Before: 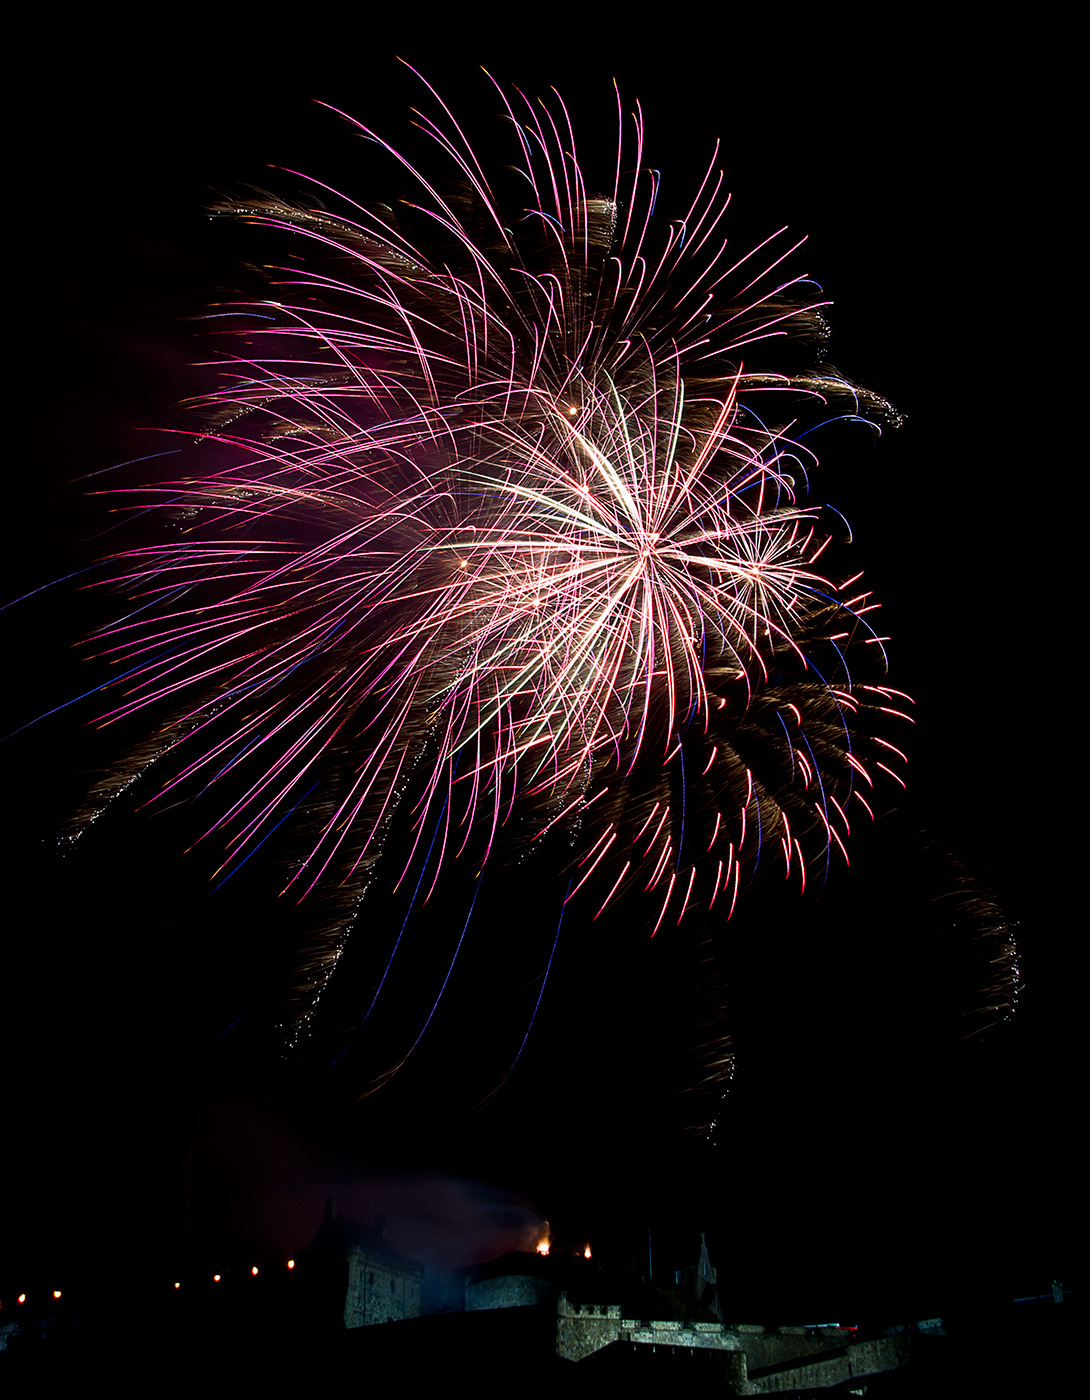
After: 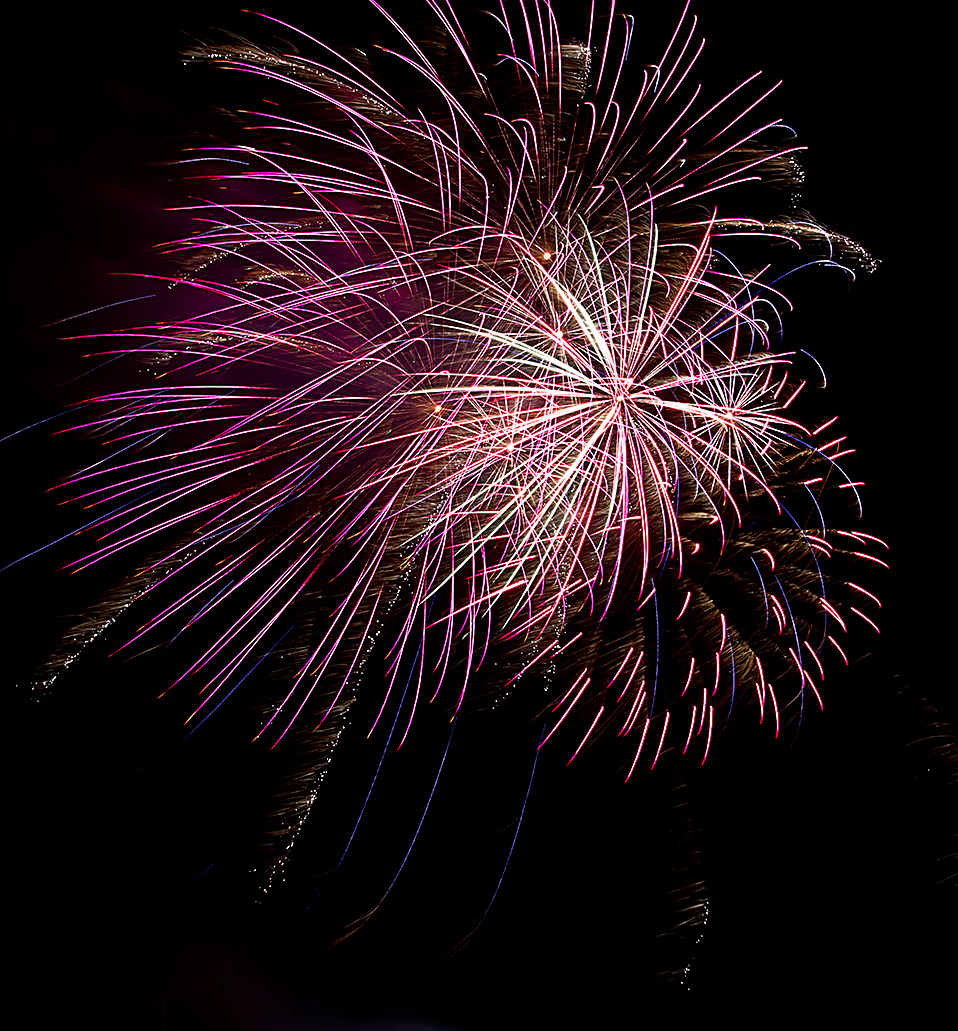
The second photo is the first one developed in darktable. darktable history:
crop and rotate: left 2.439%, top 11.113%, right 9.582%, bottom 15.216%
color zones: curves: ch0 [(0, 0.48) (0.209, 0.398) (0.305, 0.332) (0.429, 0.493) (0.571, 0.5) (0.714, 0.5) (0.857, 0.5) (1, 0.48)]; ch1 [(0, 0.736) (0.143, 0.625) (0.225, 0.371) (0.429, 0.256) (0.571, 0.241) (0.714, 0.213) (0.857, 0.48) (1, 0.736)]; ch2 [(0, 0.448) (0.143, 0.498) (0.286, 0.5) (0.429, 0.5) (0.571, 0.5) (0.714, 0.5) (0.857, 0.5) (1, 0.448)]
sharpen: radius 3.077
